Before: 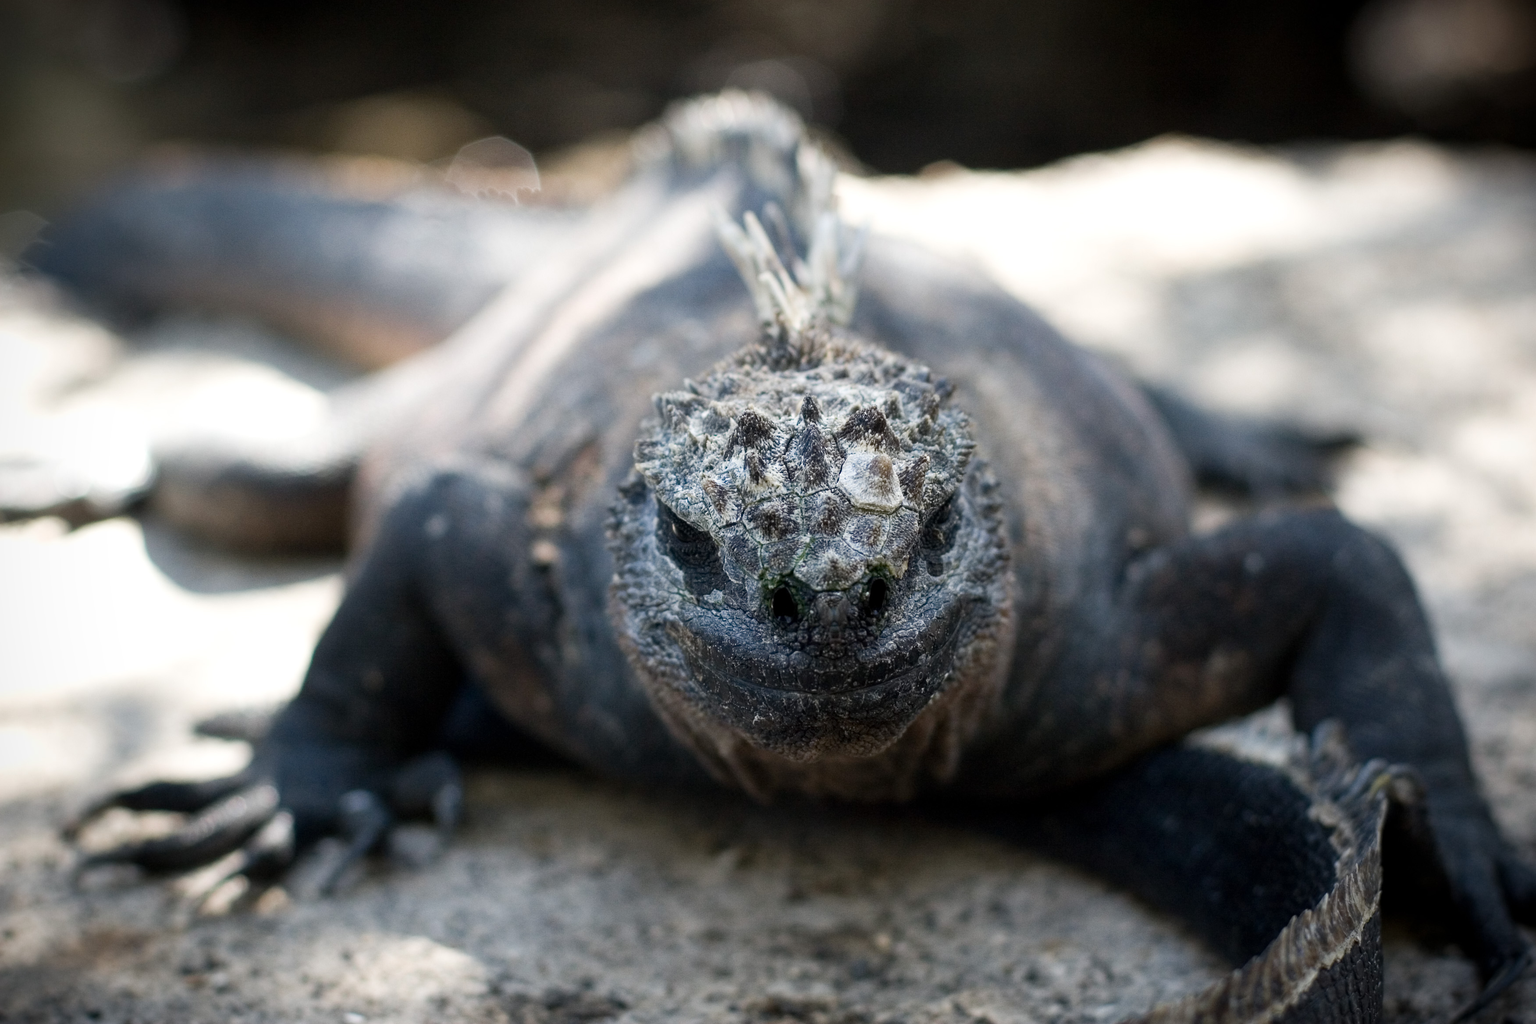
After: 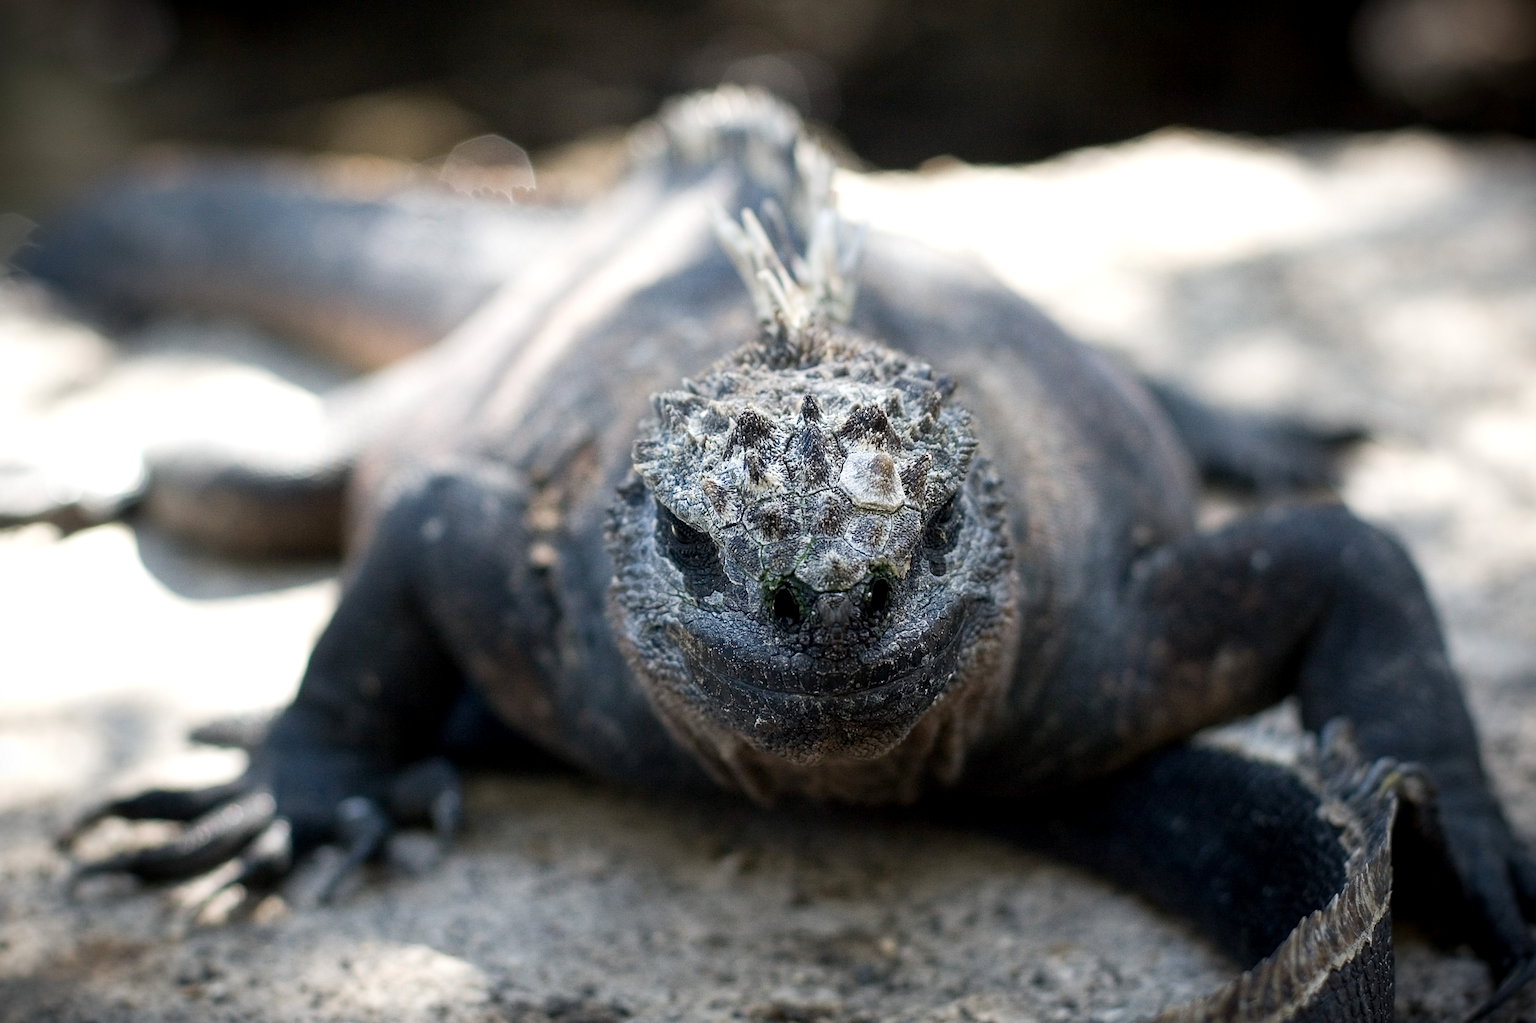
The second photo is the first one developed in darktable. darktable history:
exposure: black level correction 0.001, exposure 0.14 EV, compensate highlight preservation false
rotate and perspective: rotation -0.45°, automatic cropping original format, crop left 0.008, crop right 0.992, crop top 0.012, crop bottom 0.988
sharpen: on, module defaults
